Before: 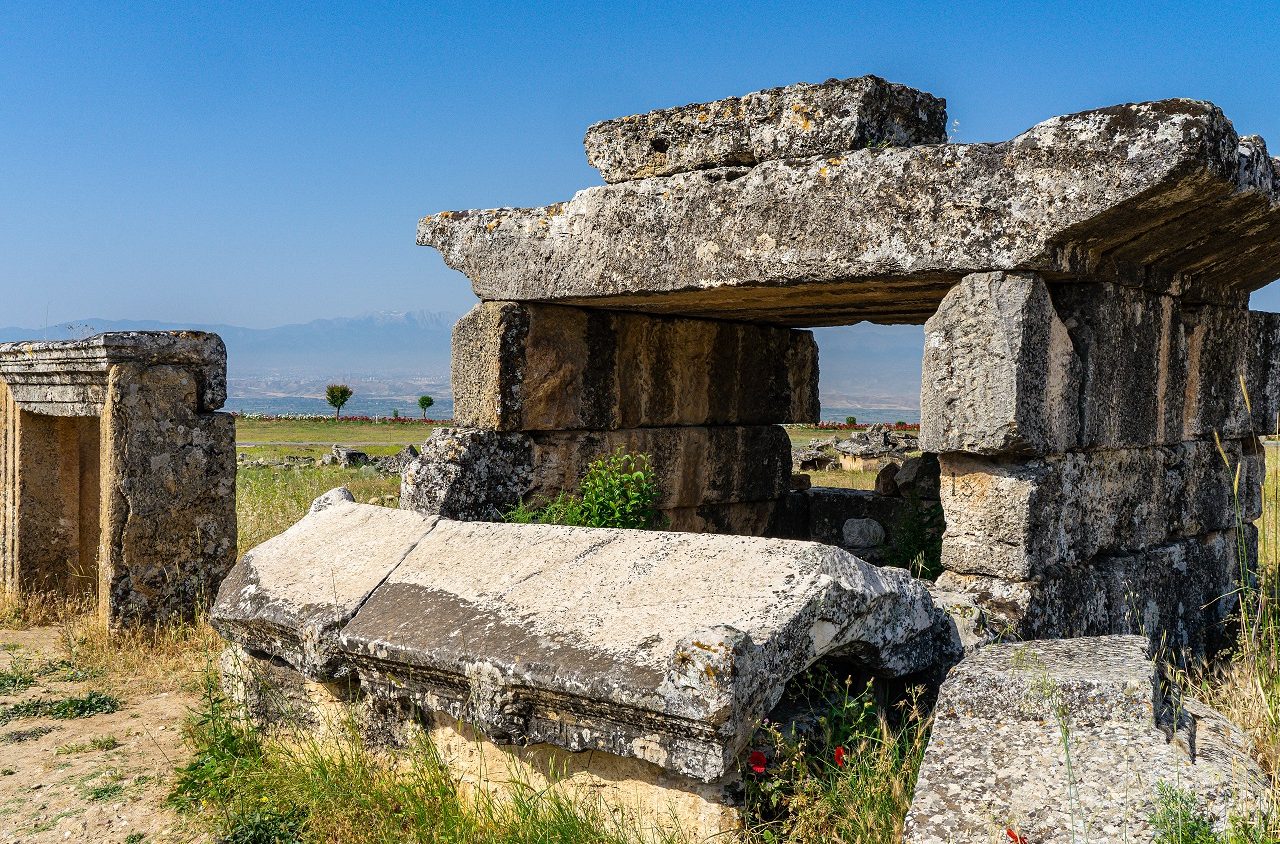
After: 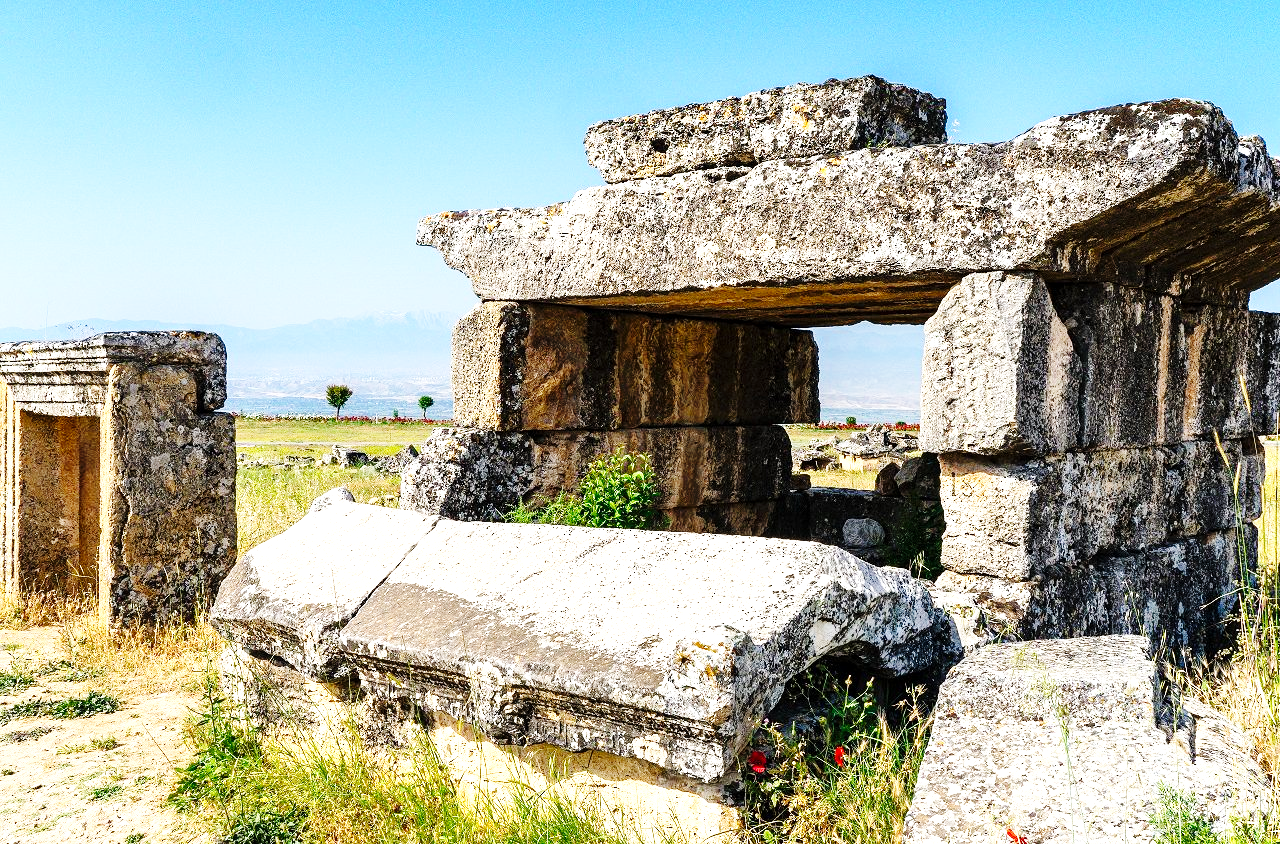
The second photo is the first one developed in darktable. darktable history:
base curve: curves: ch0 [(0, 0) (0.036, 0.025) (0.121, 0.166) (0.206, 0.329) (0.605, 0.79) (1, 1)], preserve colors none
exposure: black level correction 0.001, exposure 0.955 EV, compensate exposure bias true, compensate highlight preservation false
